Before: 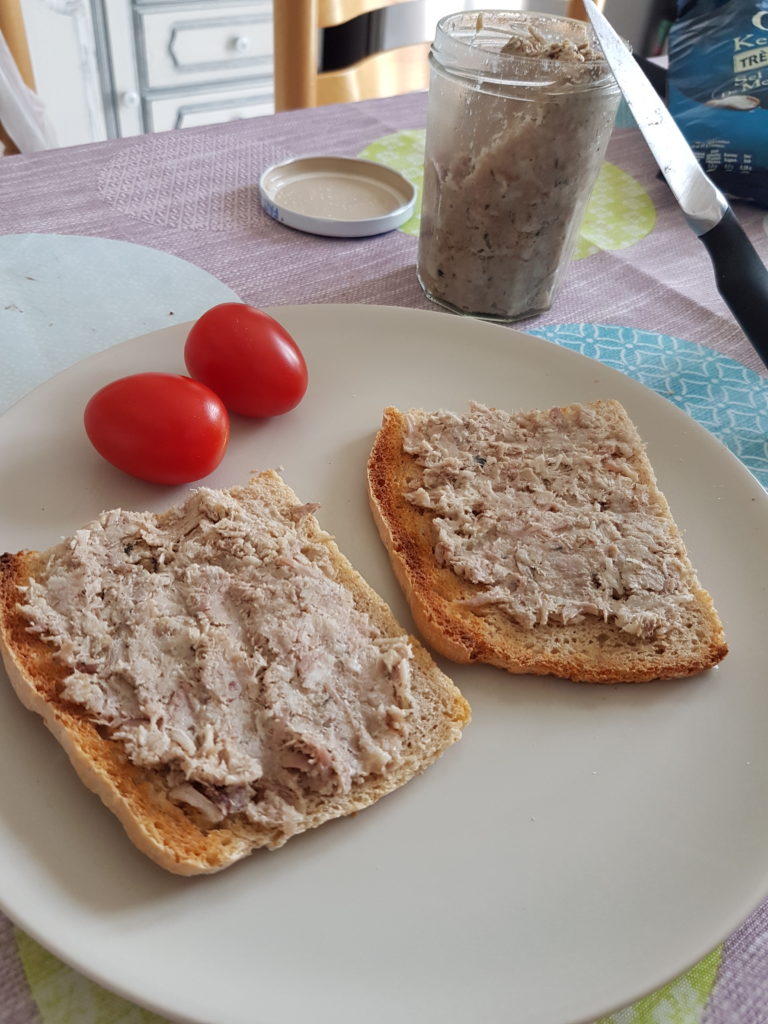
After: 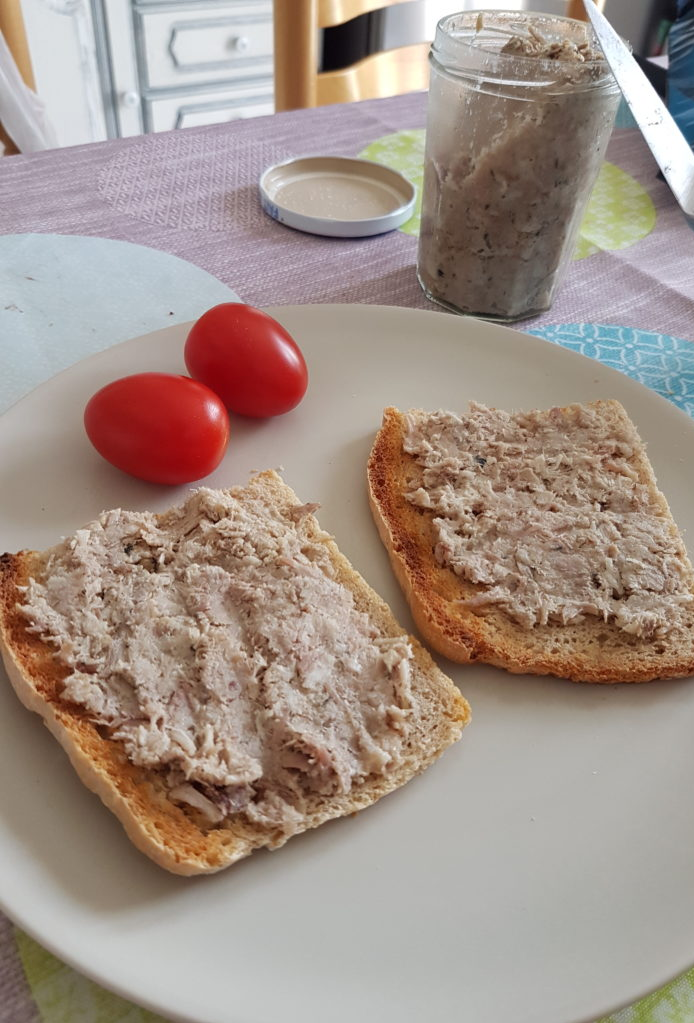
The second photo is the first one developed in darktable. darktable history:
crop: right 9.523%, bottom 0.038%
